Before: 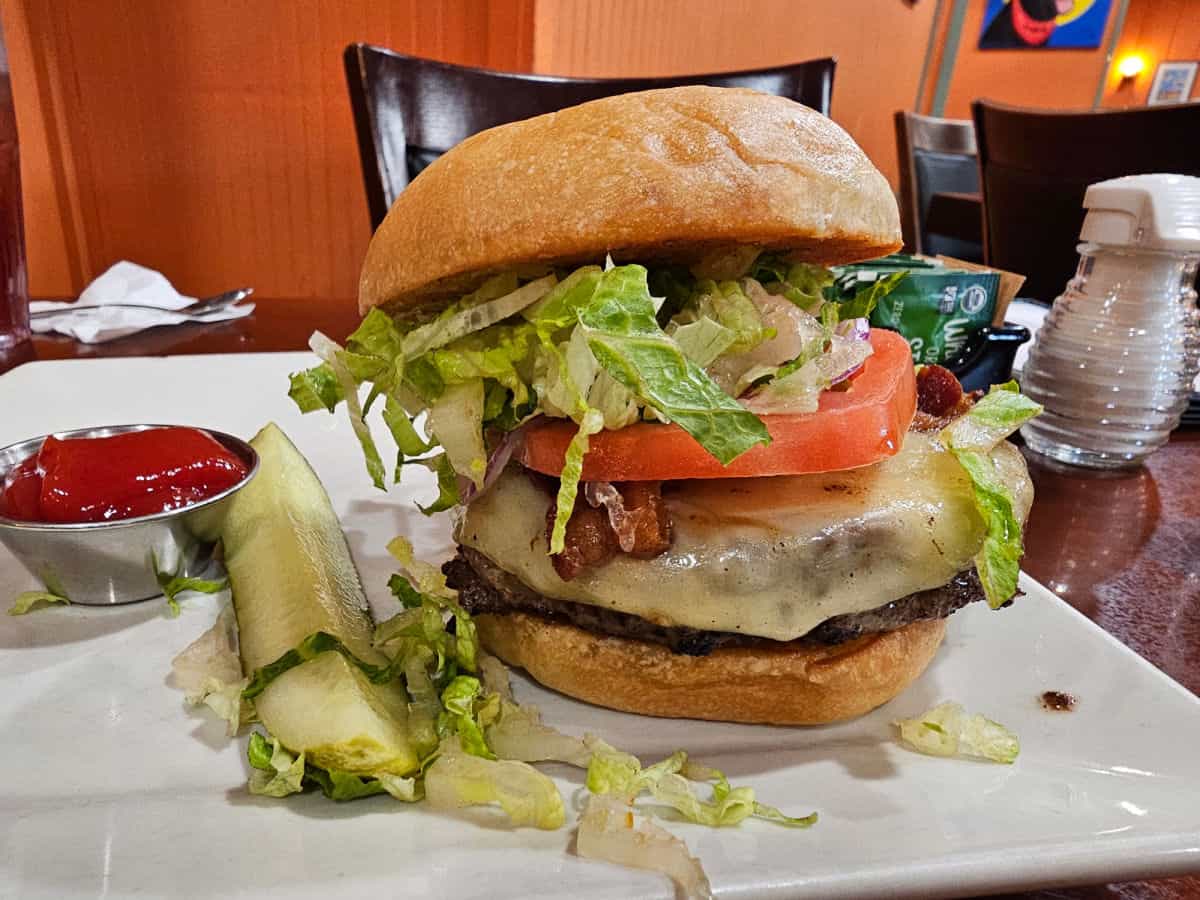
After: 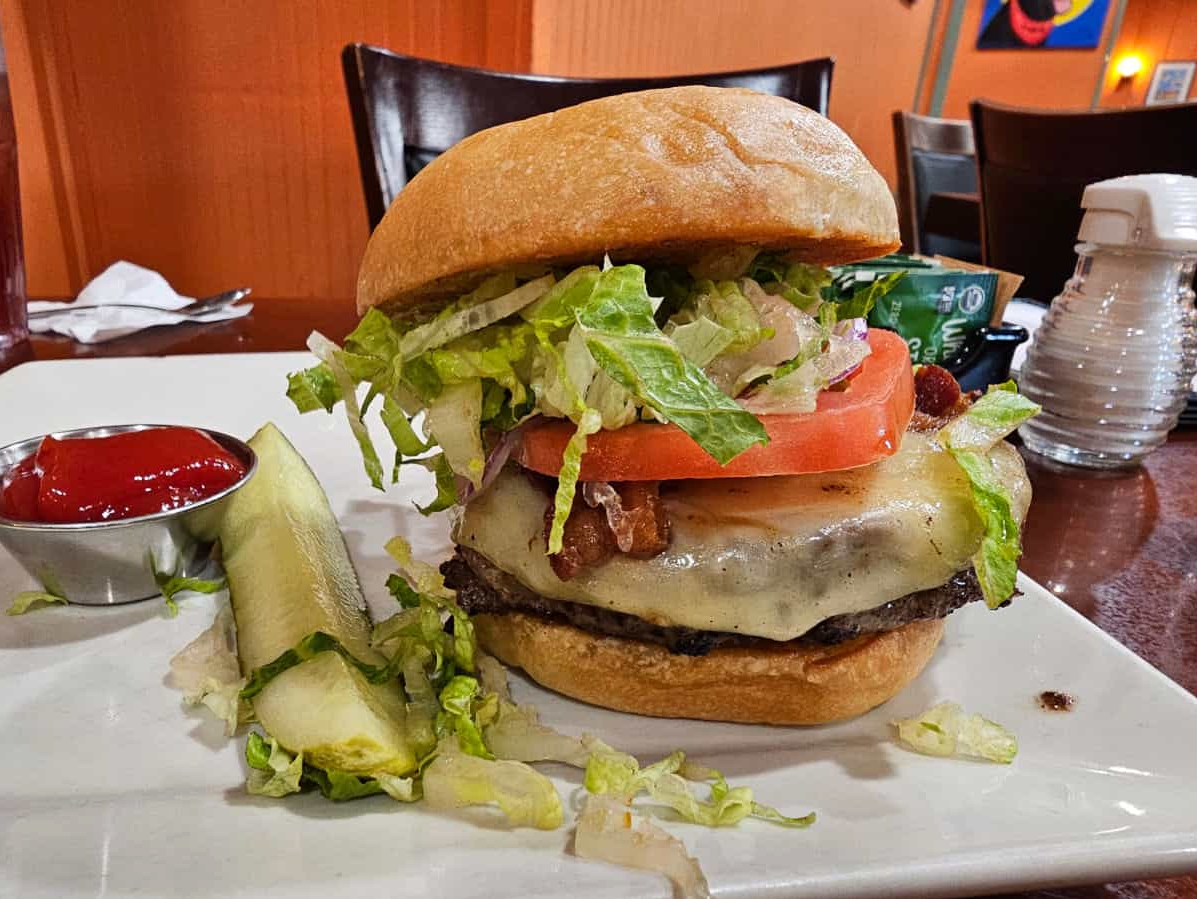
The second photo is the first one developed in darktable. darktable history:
levels: mode automatic, white 99.99%, levels [0.026, 0.507, 0.987]
crop: left 0.174%
